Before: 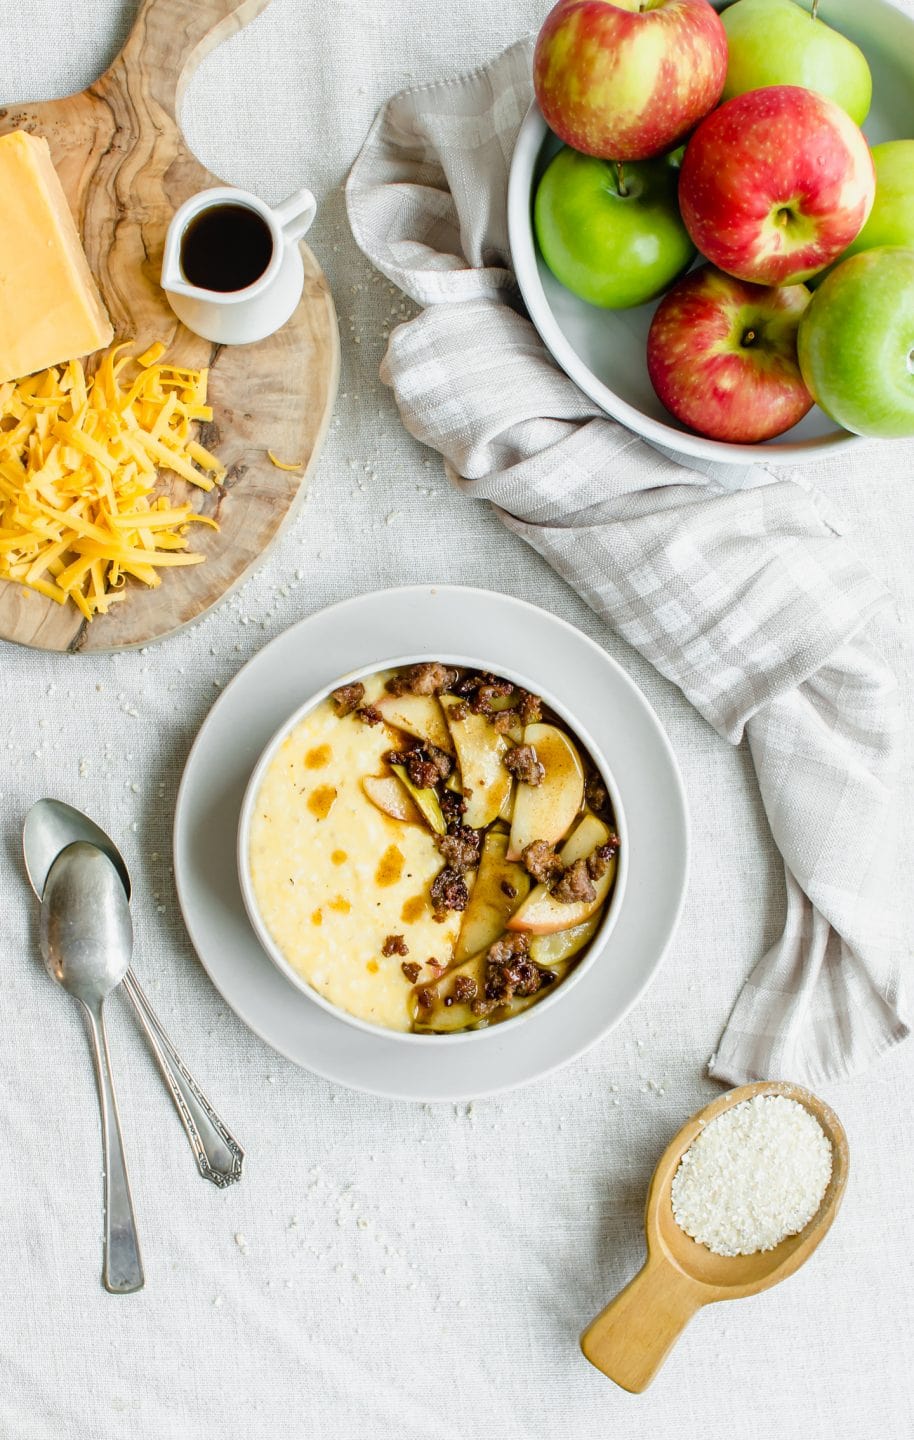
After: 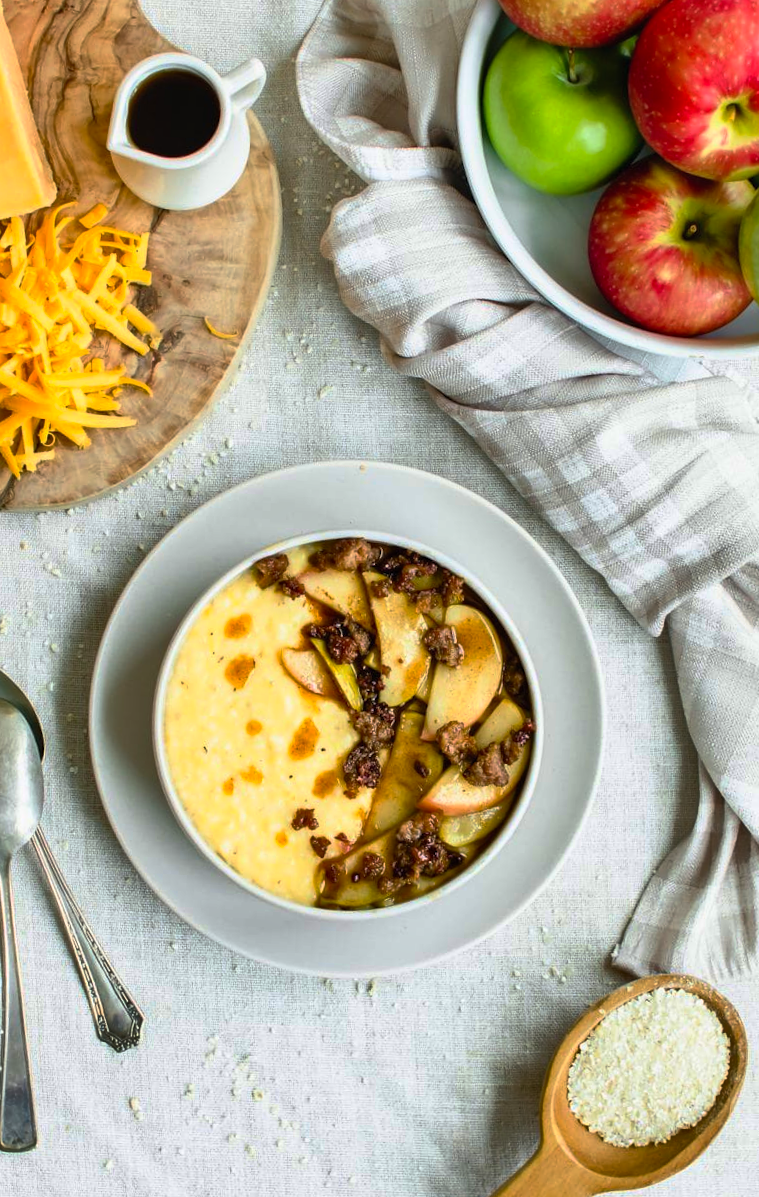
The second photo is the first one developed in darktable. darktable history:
crop and rotate: angle -3.06°, left 5.179%, top 5.164%, right 4.792%, bottom 4.755%
base curve: curves: ch0 [(0, 0) (0.595, 0.418) (1, 1)], preserve colors none
shadows and highlights: low approximation 0.01, soften with gaussian
velvia: on, module defaults
contrast brightness saturation: contrast 0.195, brightness 0.166, saturation 0.218
